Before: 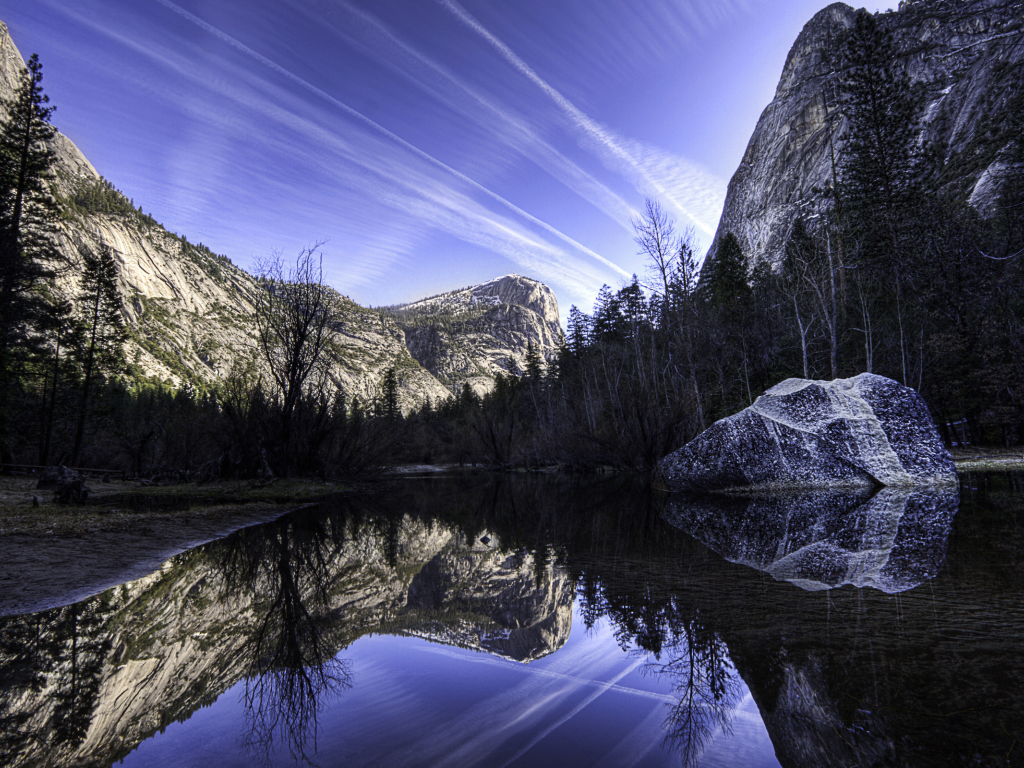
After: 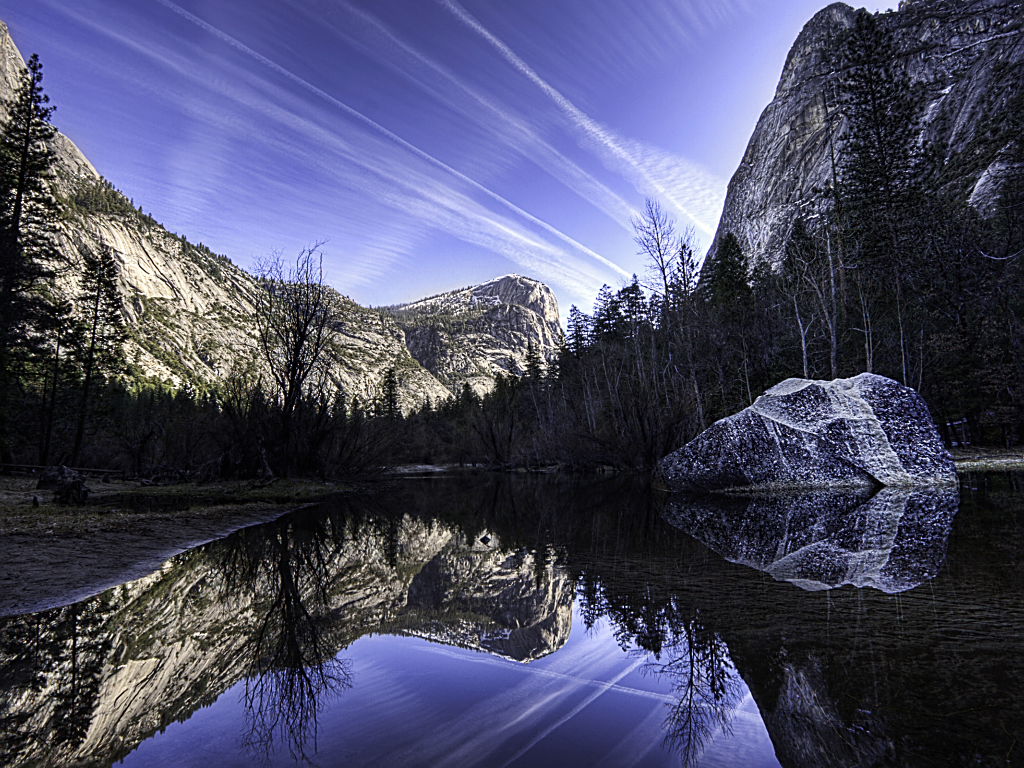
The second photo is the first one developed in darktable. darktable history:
contrast brightness saturation: saturation -0.049
sharpen: on, module defaults
